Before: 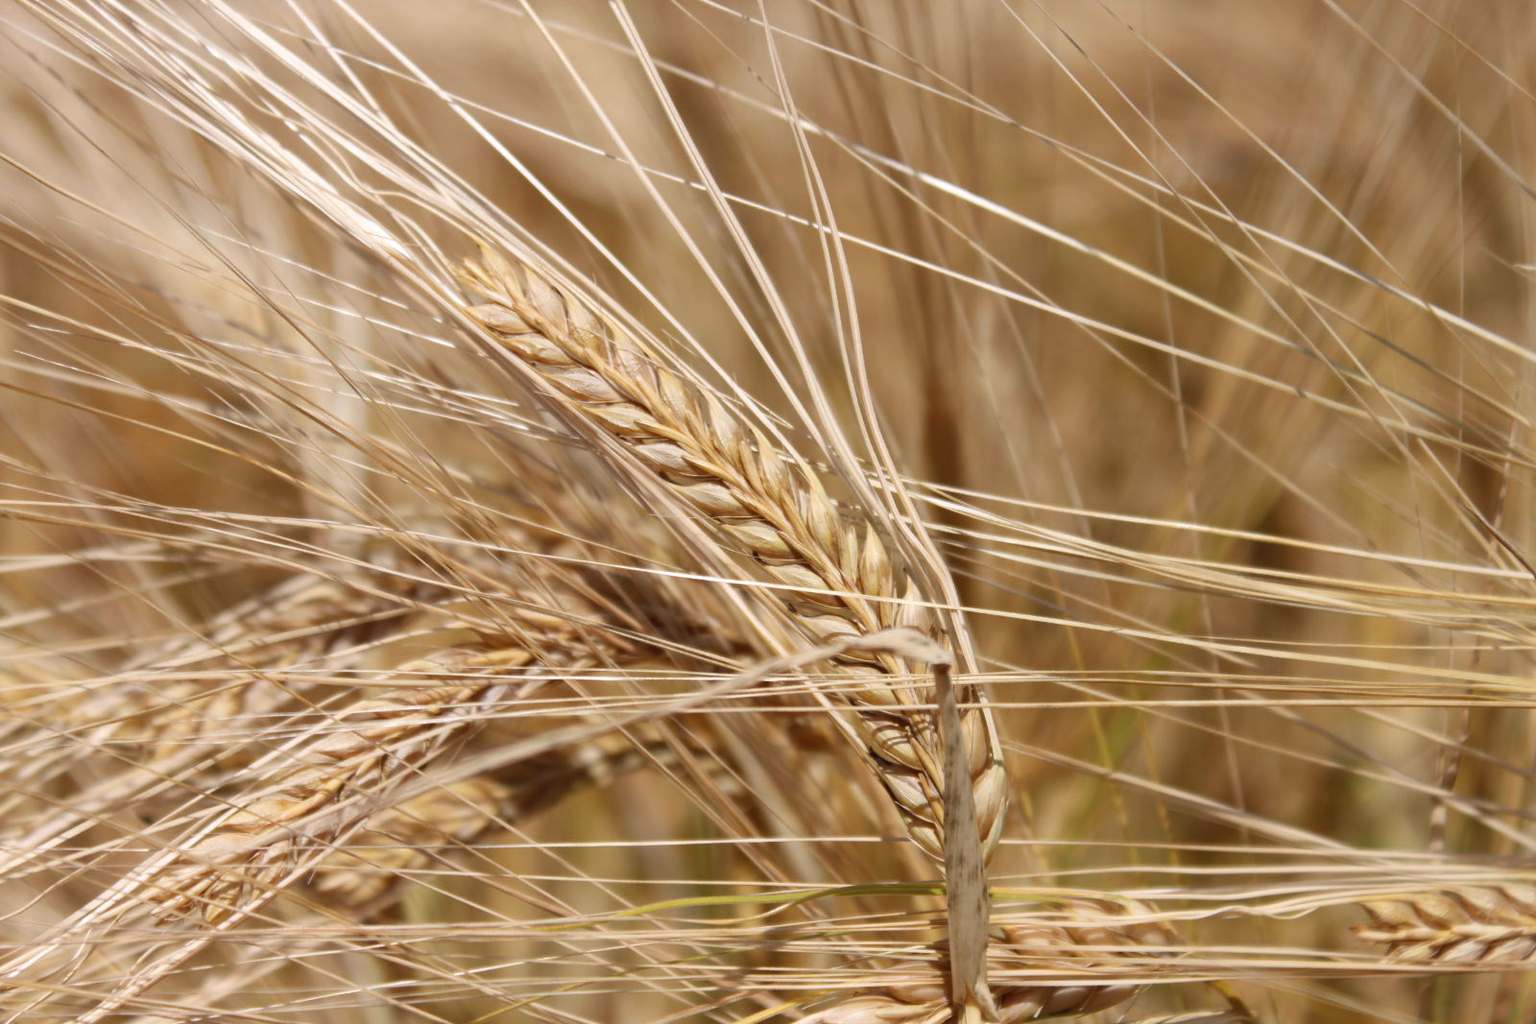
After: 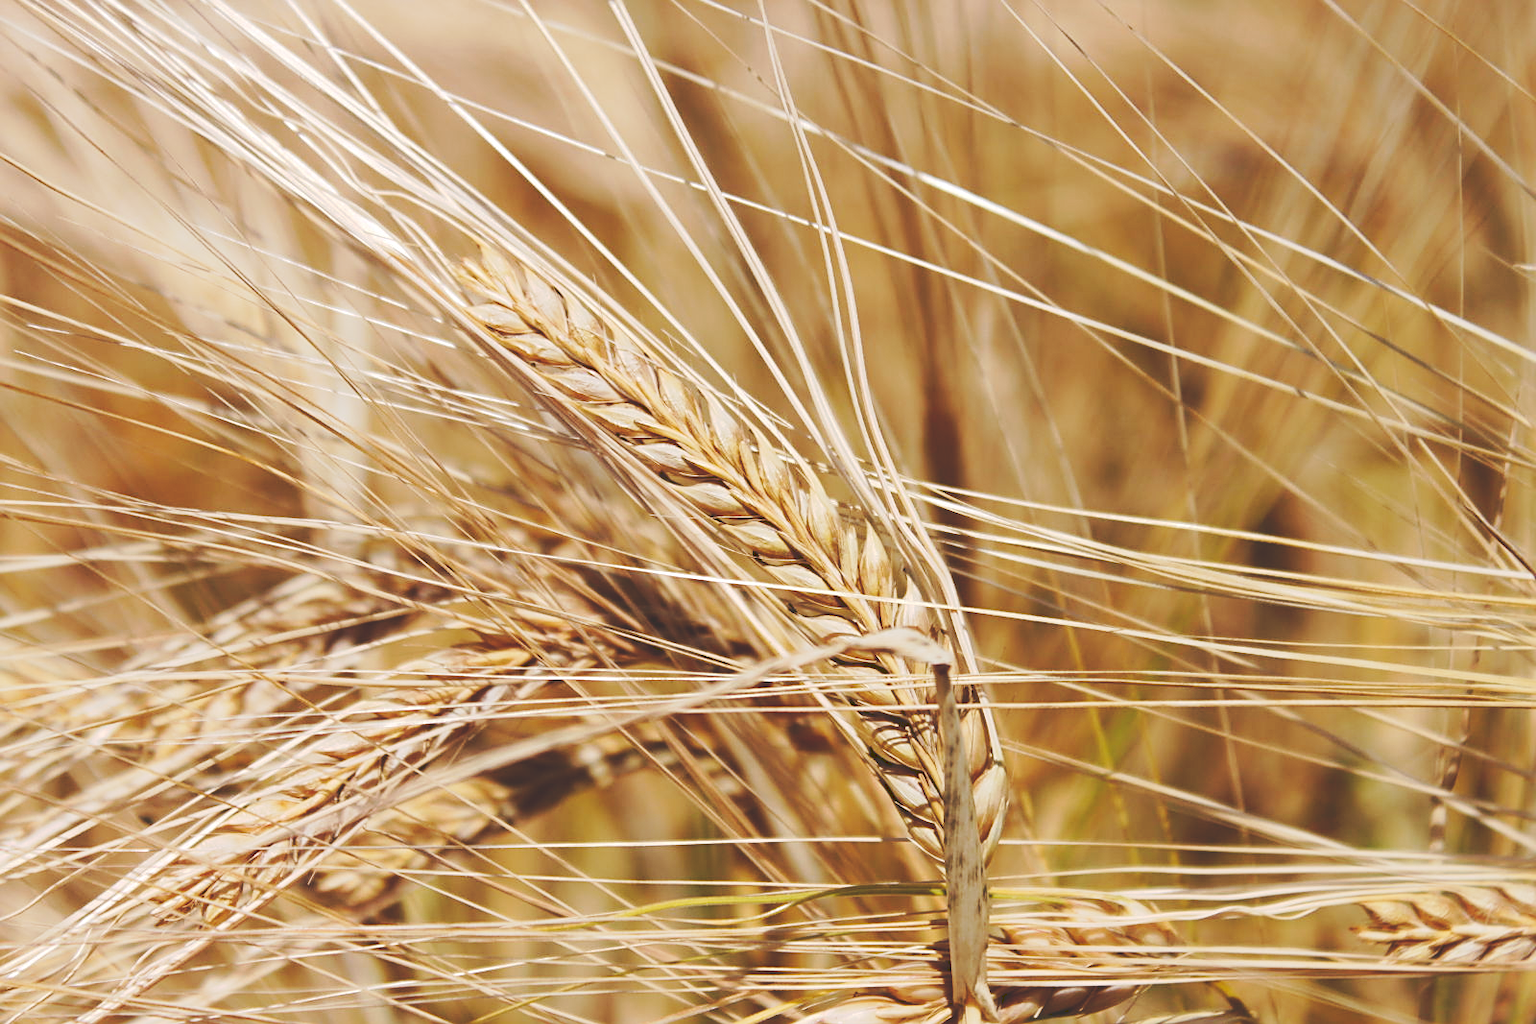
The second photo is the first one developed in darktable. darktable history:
tone curve: curves: ch0 [(0, 0) (0.003, 0.174) (0.011, 0.178) (0.025, 0.182) (0.044, 0.185) (0.069, 0.191) (0.1, 0.194) (0.136, 0.199) (0.177, 0.219) (0.224, 0.246) (0.277, 0.284) (0.335, 0.35) (0.399, 0.43) (0.468, 0.539) (0.543, 0.637) (0.623, 0.711) (0.709, 0.799) (0.801, 0.865) (0.898, 0.914) (1, 1)], preserve colors none
sharpen: on, module defaults
